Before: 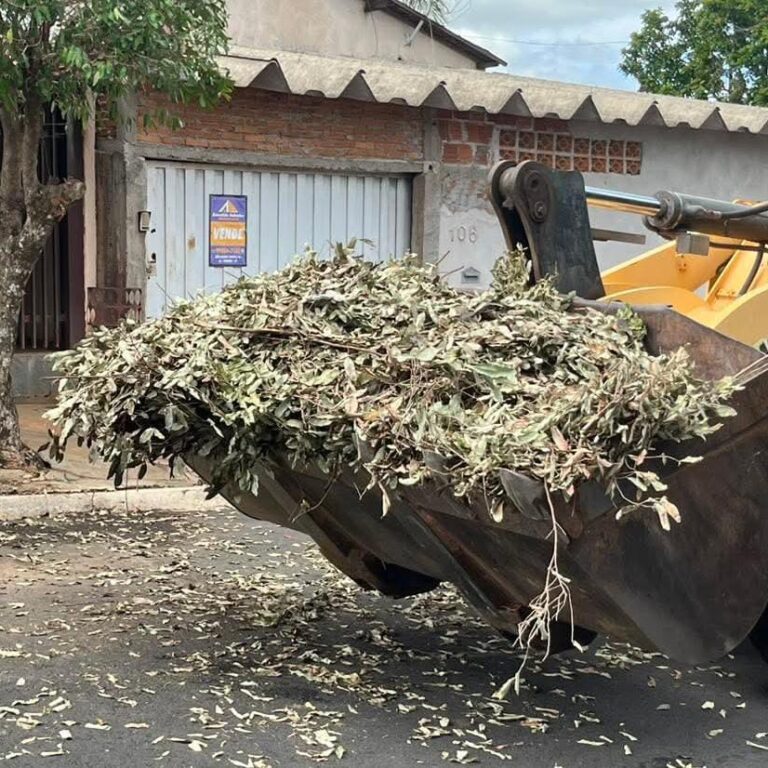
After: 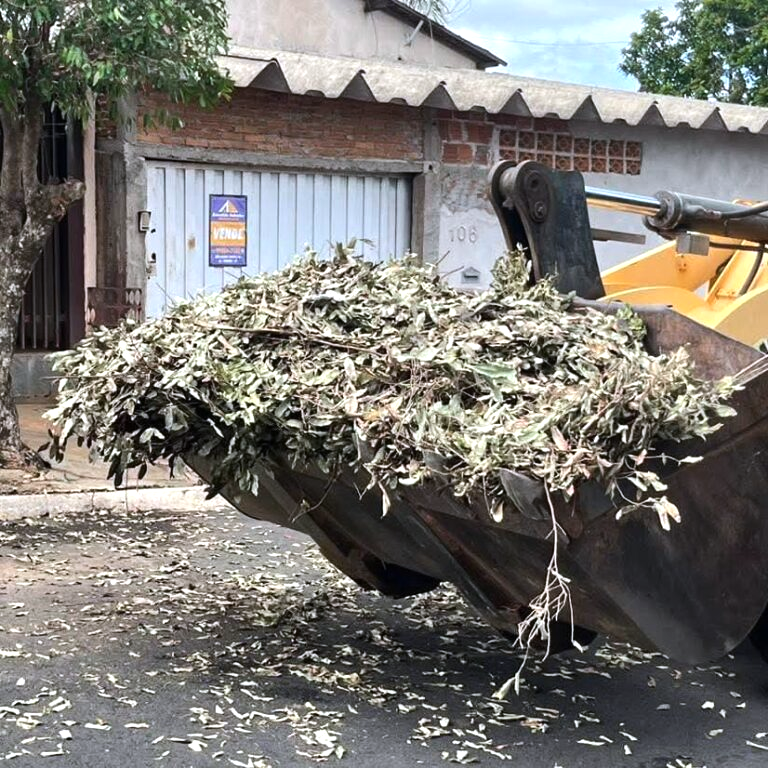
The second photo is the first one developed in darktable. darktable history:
color calibration: illuminant as shot in camera, x 0.358, y 0.373, temperature 4628.91 K
tone equalizer: -8 EV -0.417 EV, -7 EV -0.389 EV, -6 EV -0.333 EV, -5 EV -0.222 EV, -3 EV 0.222 EV, -2 EV 0.333 EV, -1 EV 0.389 EV, +0 EV 0.417 EV, edges refinement/feathering 500, mask exposure compensation -1.57 EV, preserve details no
